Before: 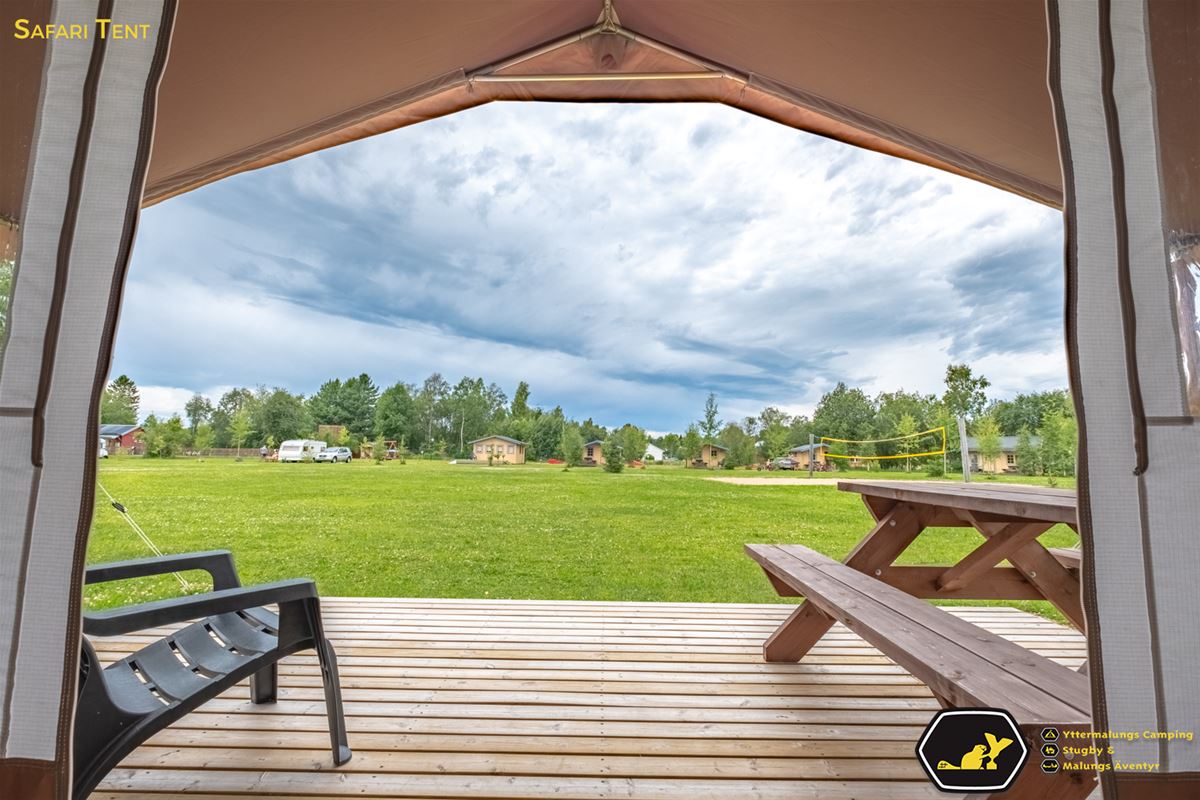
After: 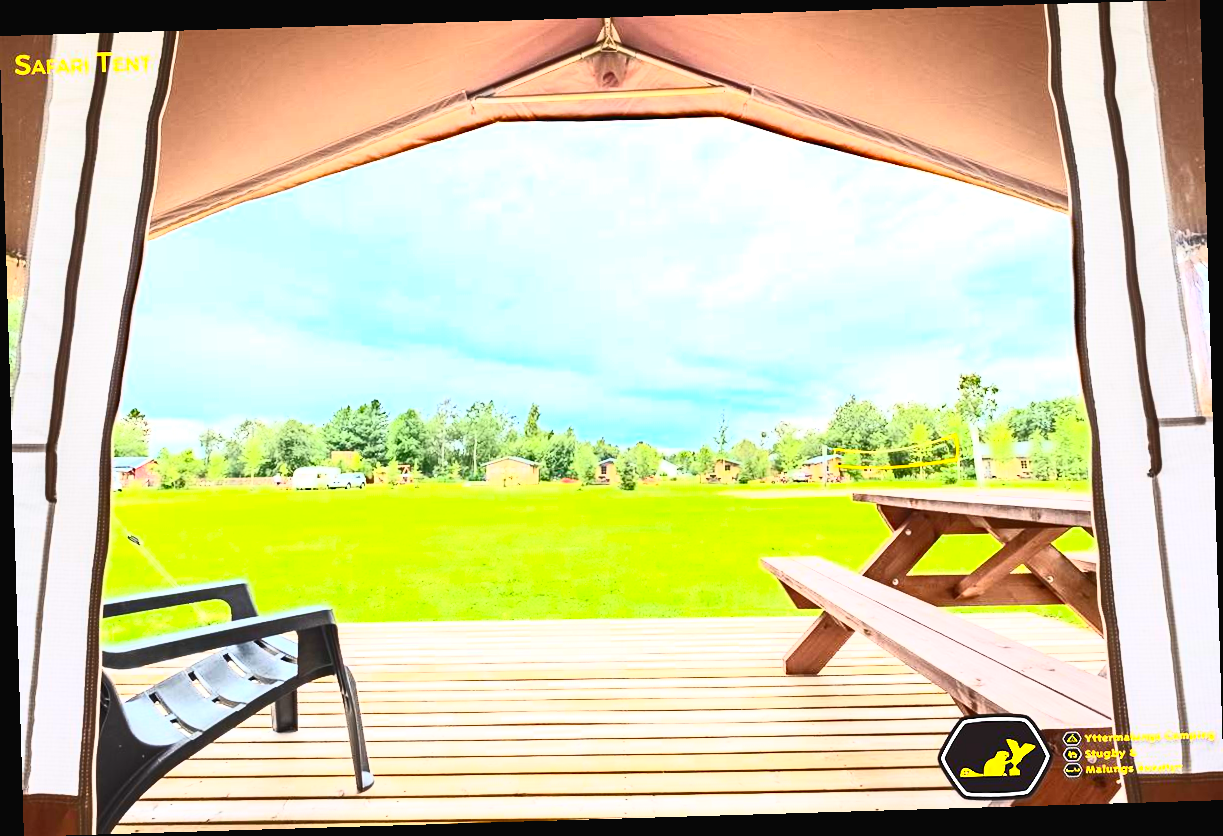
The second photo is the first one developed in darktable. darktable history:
contrast brightness saturation: contrast 0.83, brightness 0.59, saturation 0.59
rotate and perspective: rotation -1.75°, automatic cropping off
exposure: black level correction 0, exposure 0.5 EV, compensate highlight preservation false
